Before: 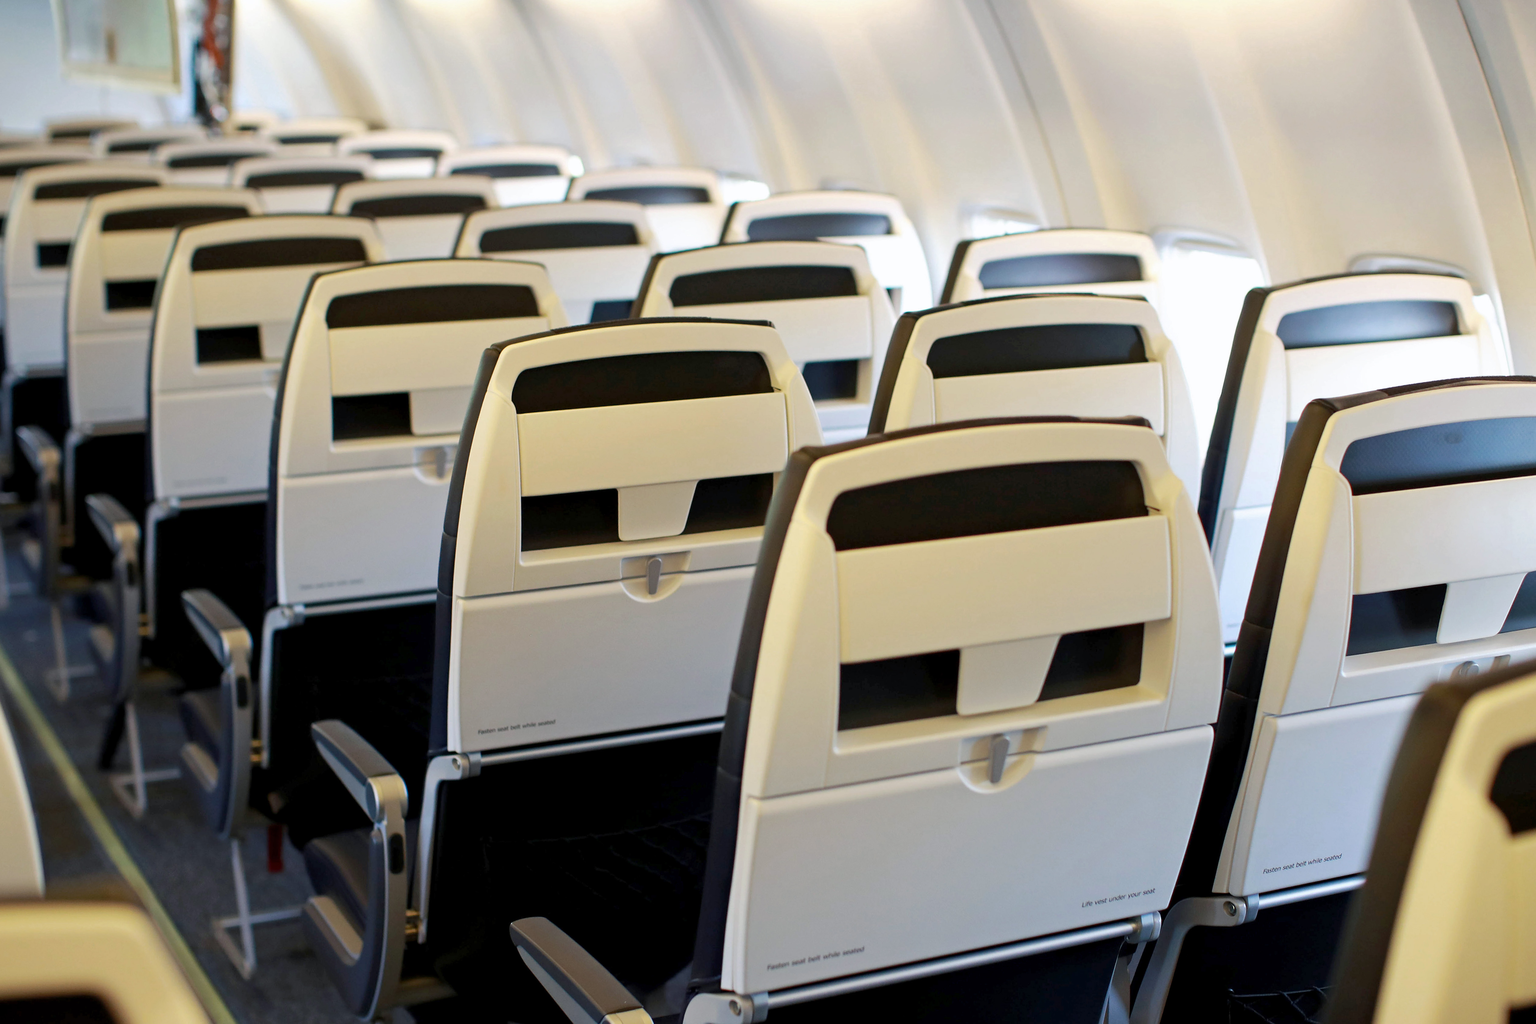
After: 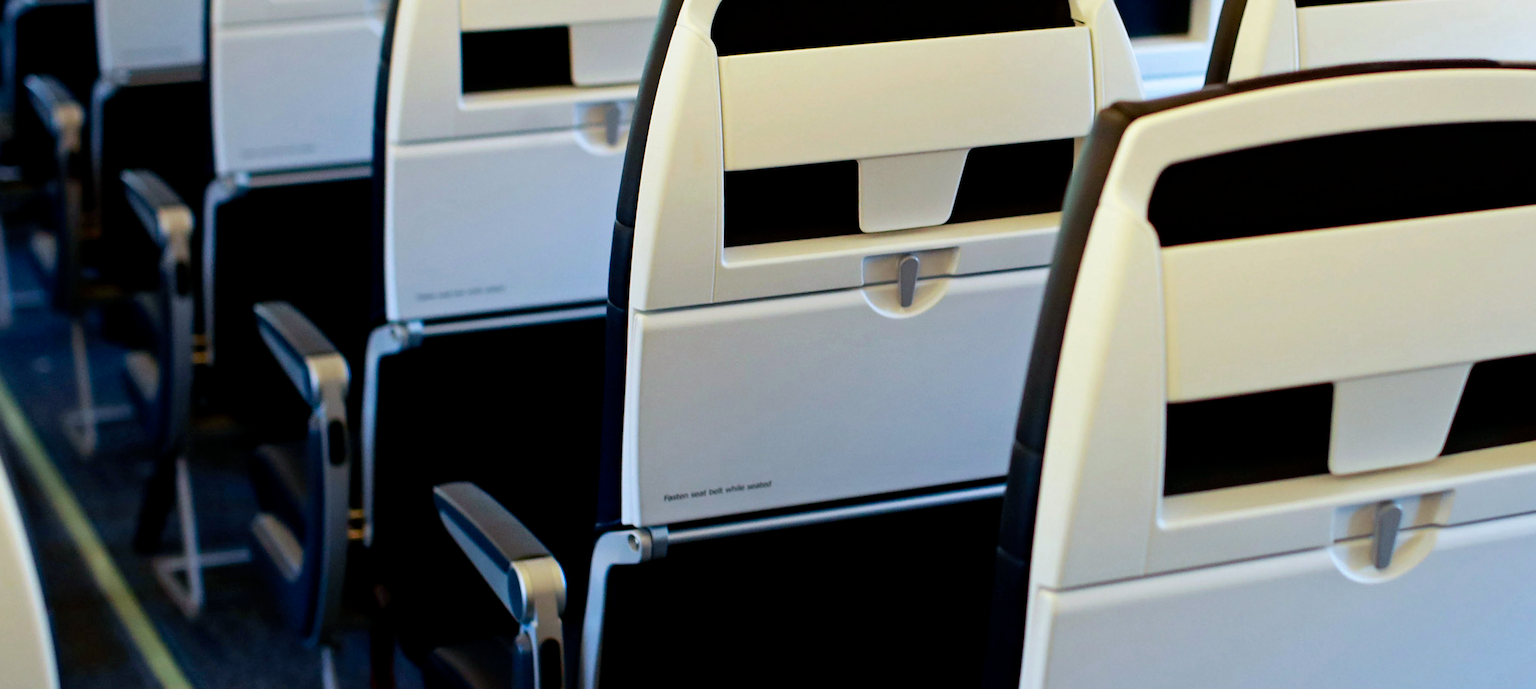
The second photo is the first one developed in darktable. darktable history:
filmic rgb: black relative exposure -8.7 EV, white relative exposure 2.7 EV, threshold 3 EV, target black luminance 0%, hardness 6.25, latitude 75%, contrast 1.325, highlights saturation mix -5%, preserve chrominance no, color science v5 (2021), iterations of high-quality reconstruction 0, enable highlight reconstruction true
crop: top 36.498%, right 27.964%, bottom 14.995%
color calibration: output R [0.972, 0.068, -0.094, 0], output G [-0.178, 1.216, -0.086, 0], output B [0.095, -0.136, 0.98, 0], illuminant custom, x 0.371, y 0.381, temperature 4283.16 K
